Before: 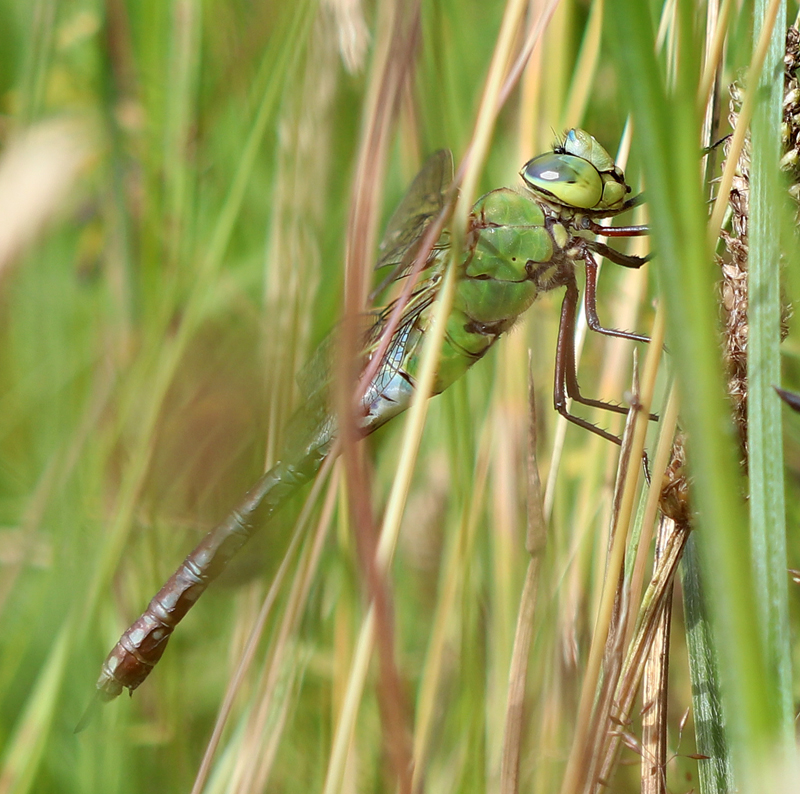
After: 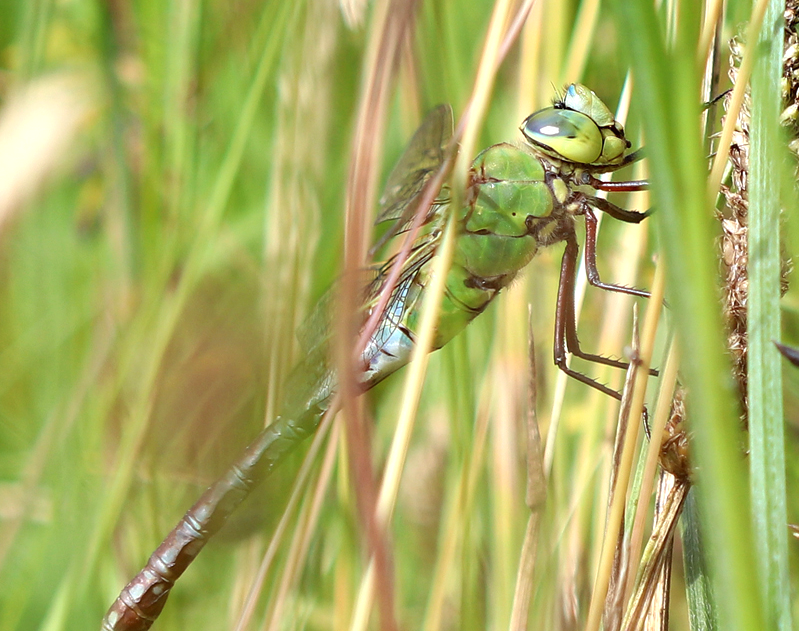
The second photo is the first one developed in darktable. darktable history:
crop and rotate: top 5.668%, bottom 14.792%
exposure: black level correction 0, exposure 0.395 EV, compensate highlight preservation false
